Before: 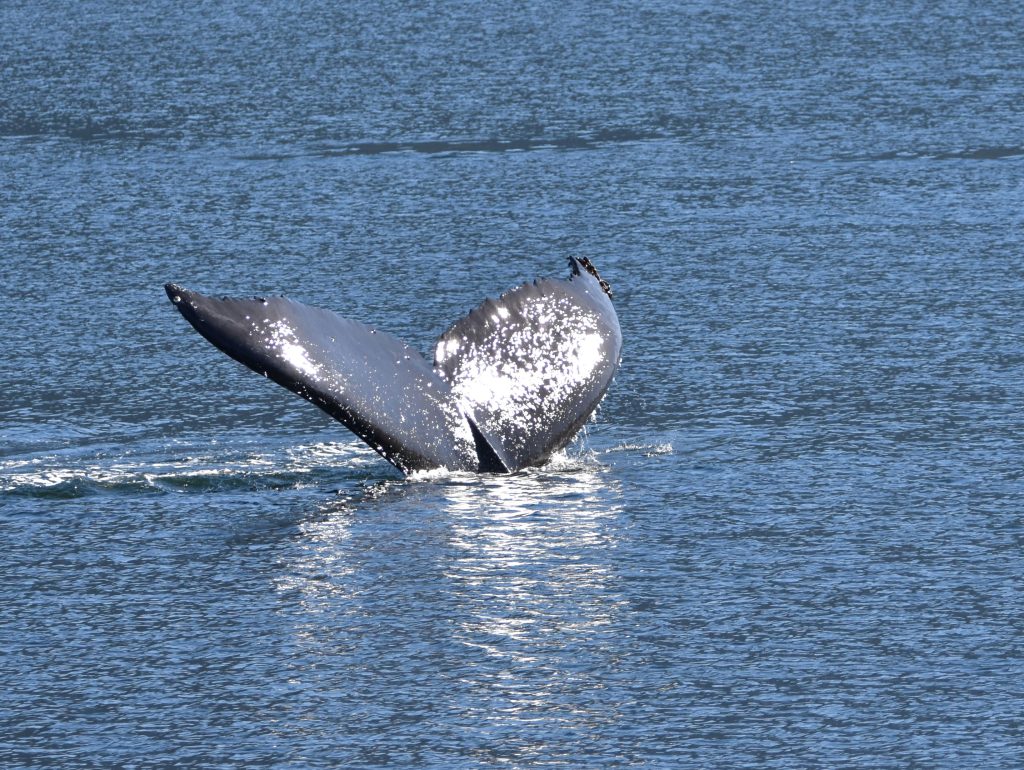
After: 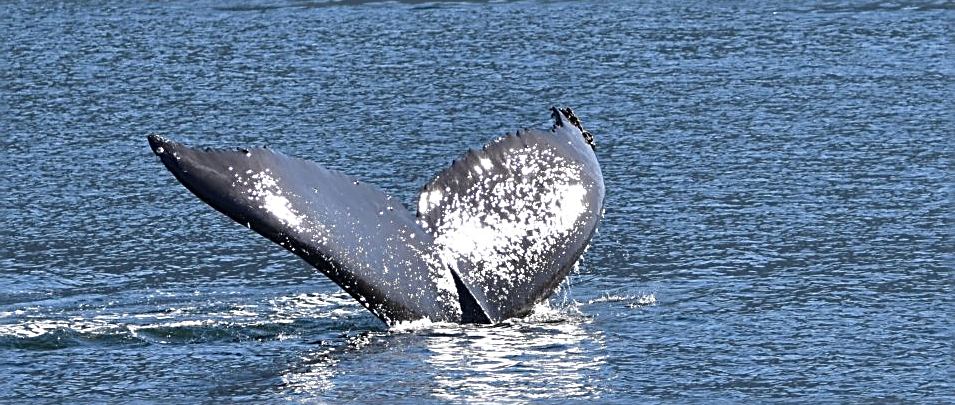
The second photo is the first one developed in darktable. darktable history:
crop: left 1.757%, top 19.43%, right 4.947%, bottom 27.859%
tone equalizer: on, module defaults
exposure: compensate highlight preservation false
sharpen: radius 2.701, amount 0.663
